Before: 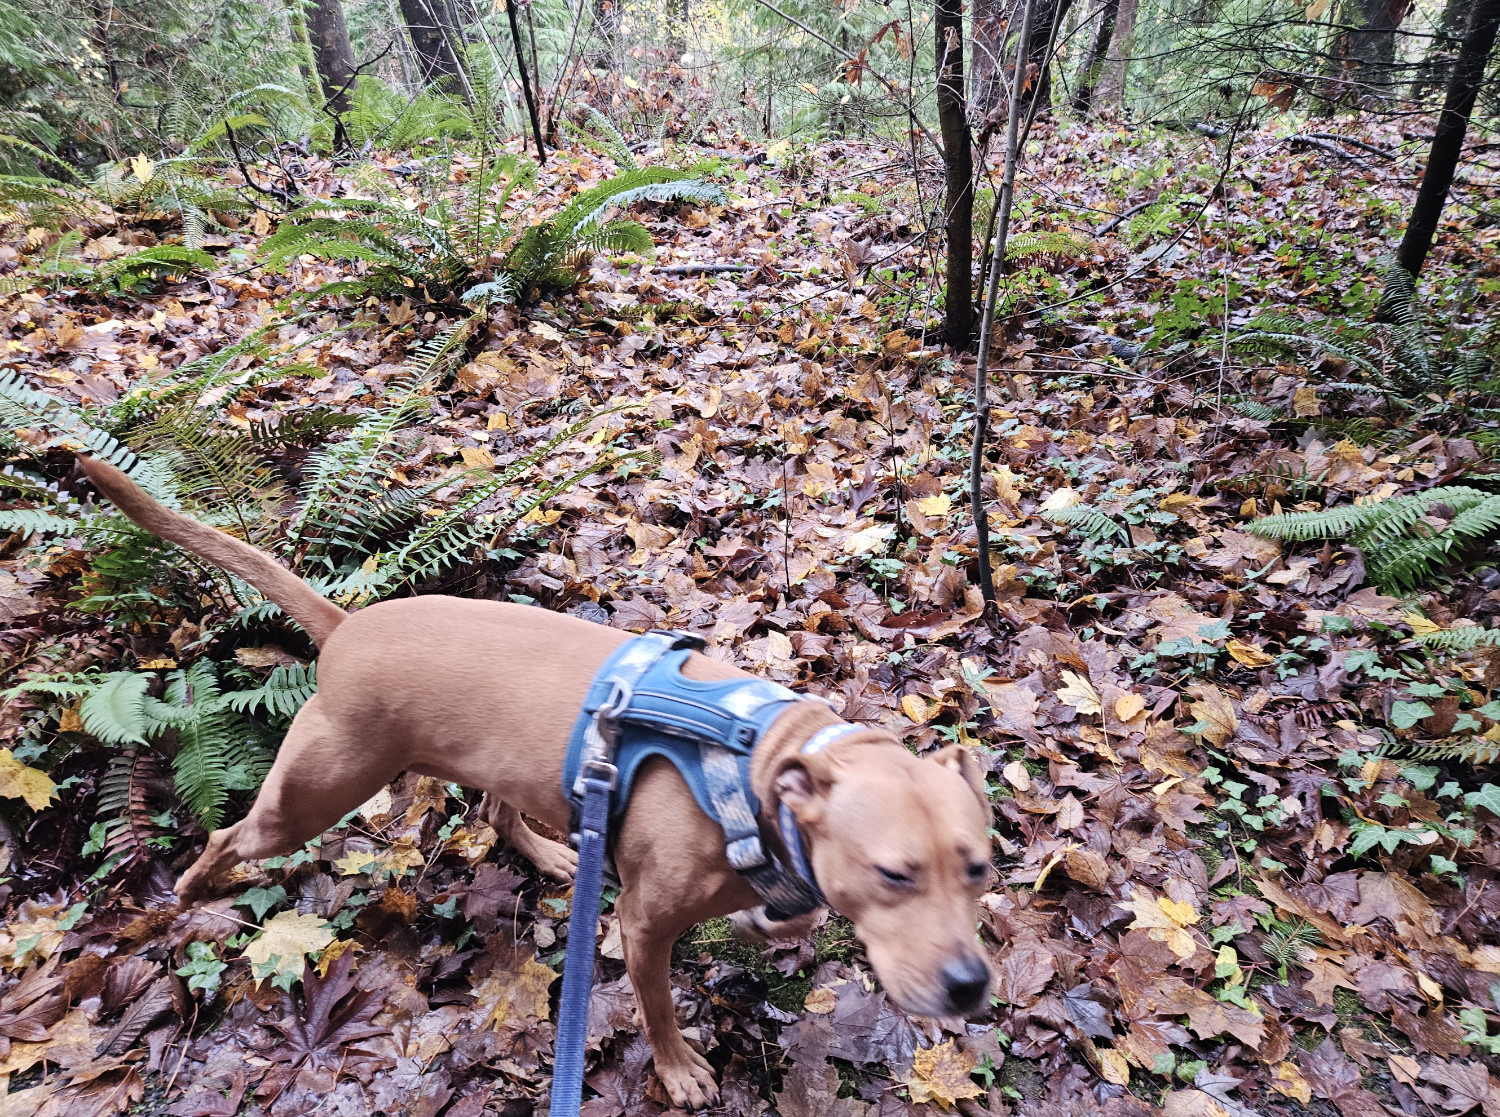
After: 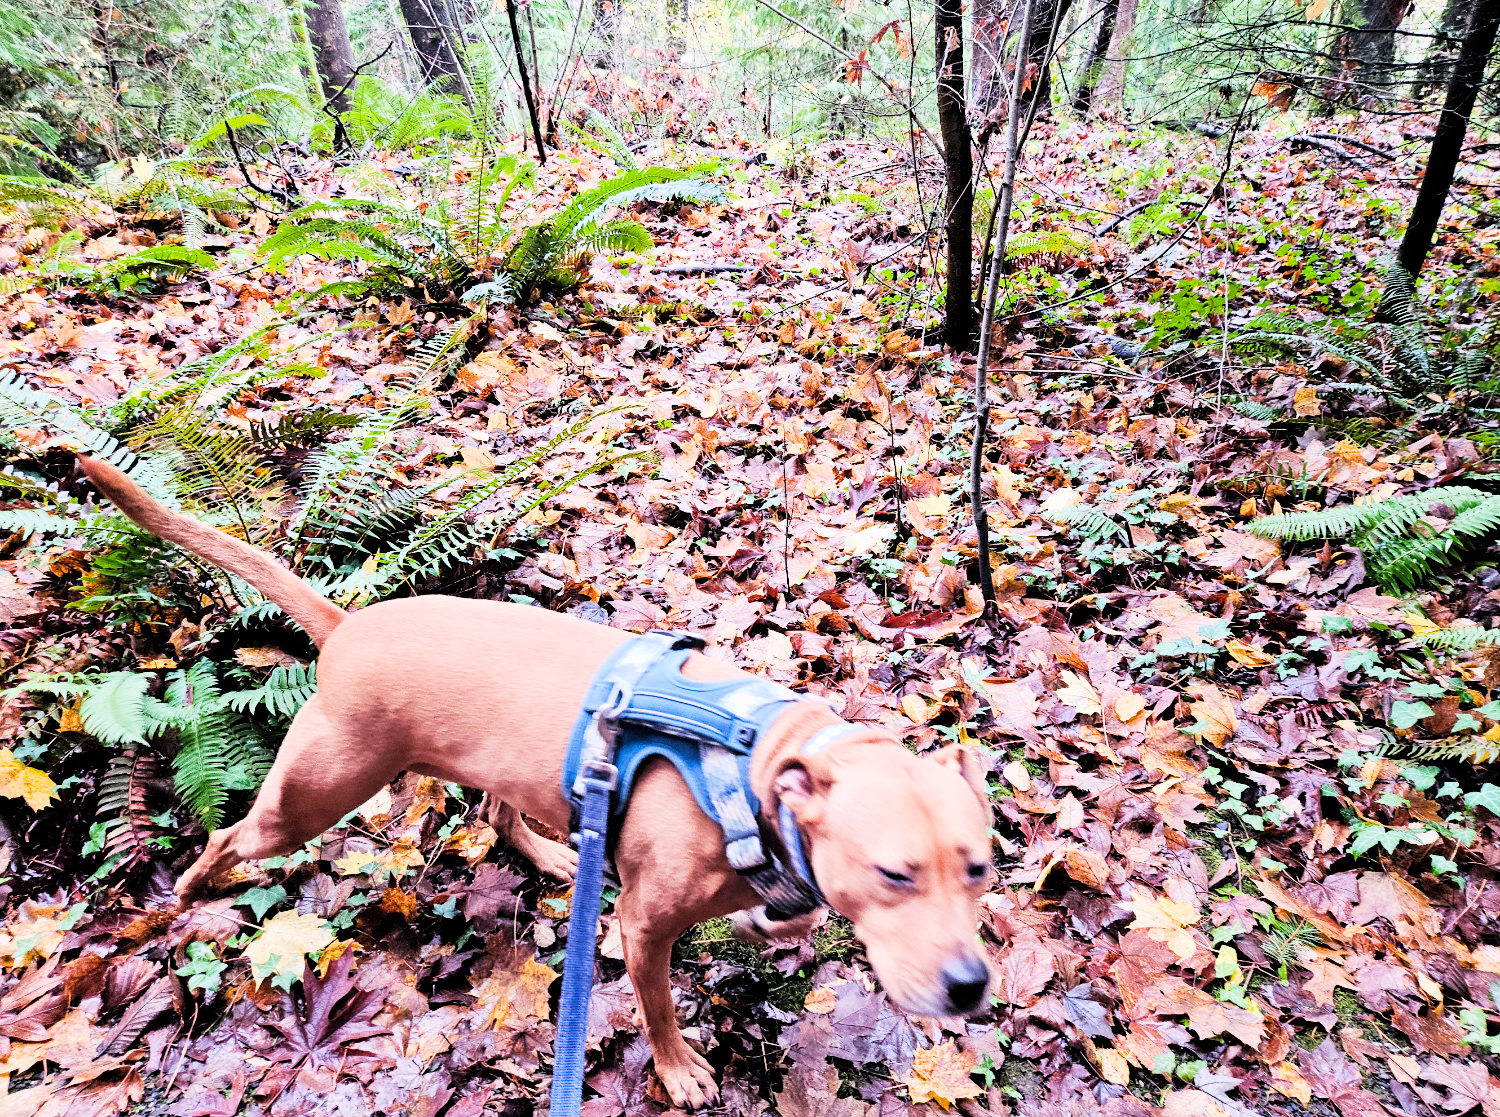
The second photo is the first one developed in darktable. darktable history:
filmic rgb: black relative exposure -5.08 EV, white relative exposure 3.98 EV, hardness 2.88, contrast 1.301, highlights saturation mix -29.64%
color balance rgb: shadows lift › luminance -10.172%, shadows fall-off 102.101%, linear chroma grading › global chroma 6.781%, perceptual saturation grading › global saturation 30.501%, mask middle-gray fulcrum 22.216%
exposure: exposure 1.092 EV, compensate exposure bias true, compensate highlight preservation false
